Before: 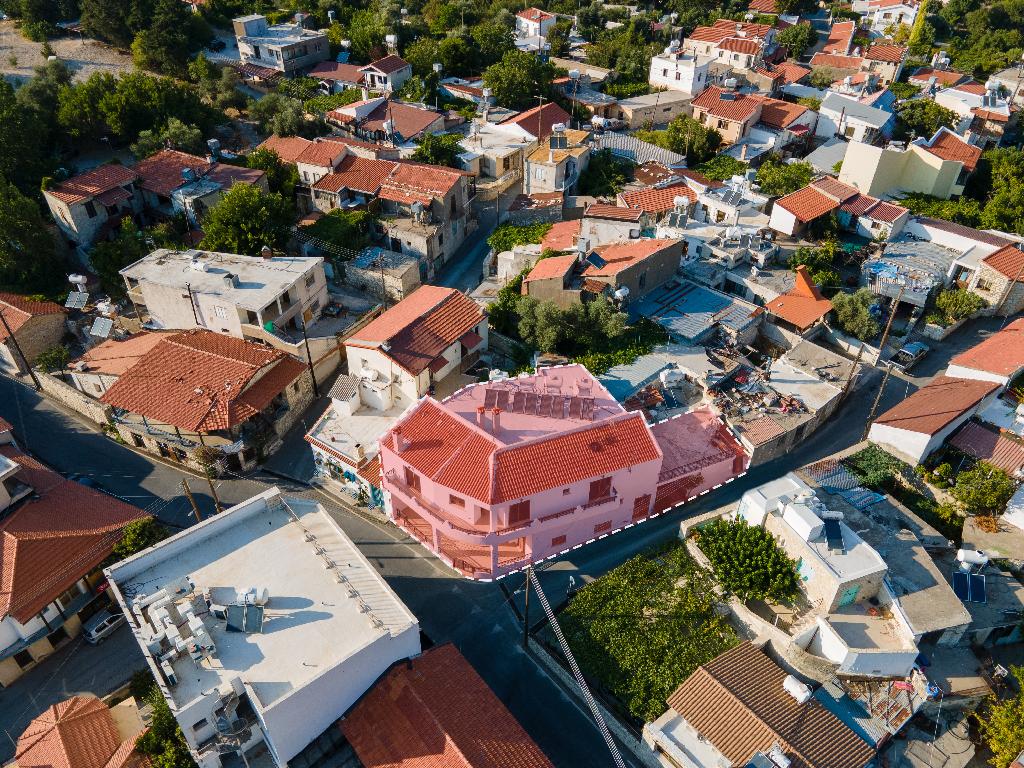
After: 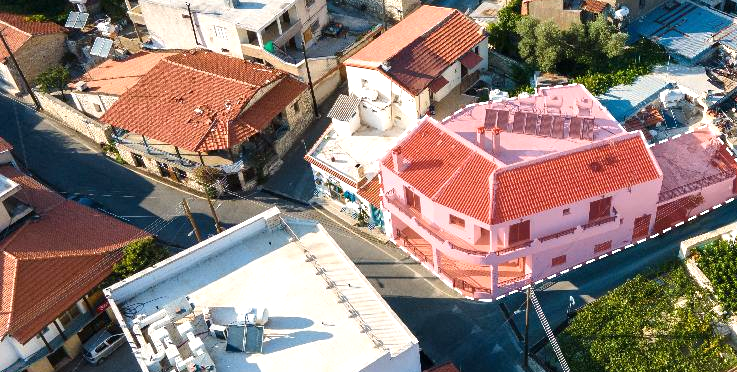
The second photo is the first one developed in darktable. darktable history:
tone equalizer: on, module defaults
crop: top 36.498%, right 27.964%, bottom 14.995%
exposure: black level correction 0, exposure 0.7 EV, compensate exposure bias true, compensate highlight preservation false
